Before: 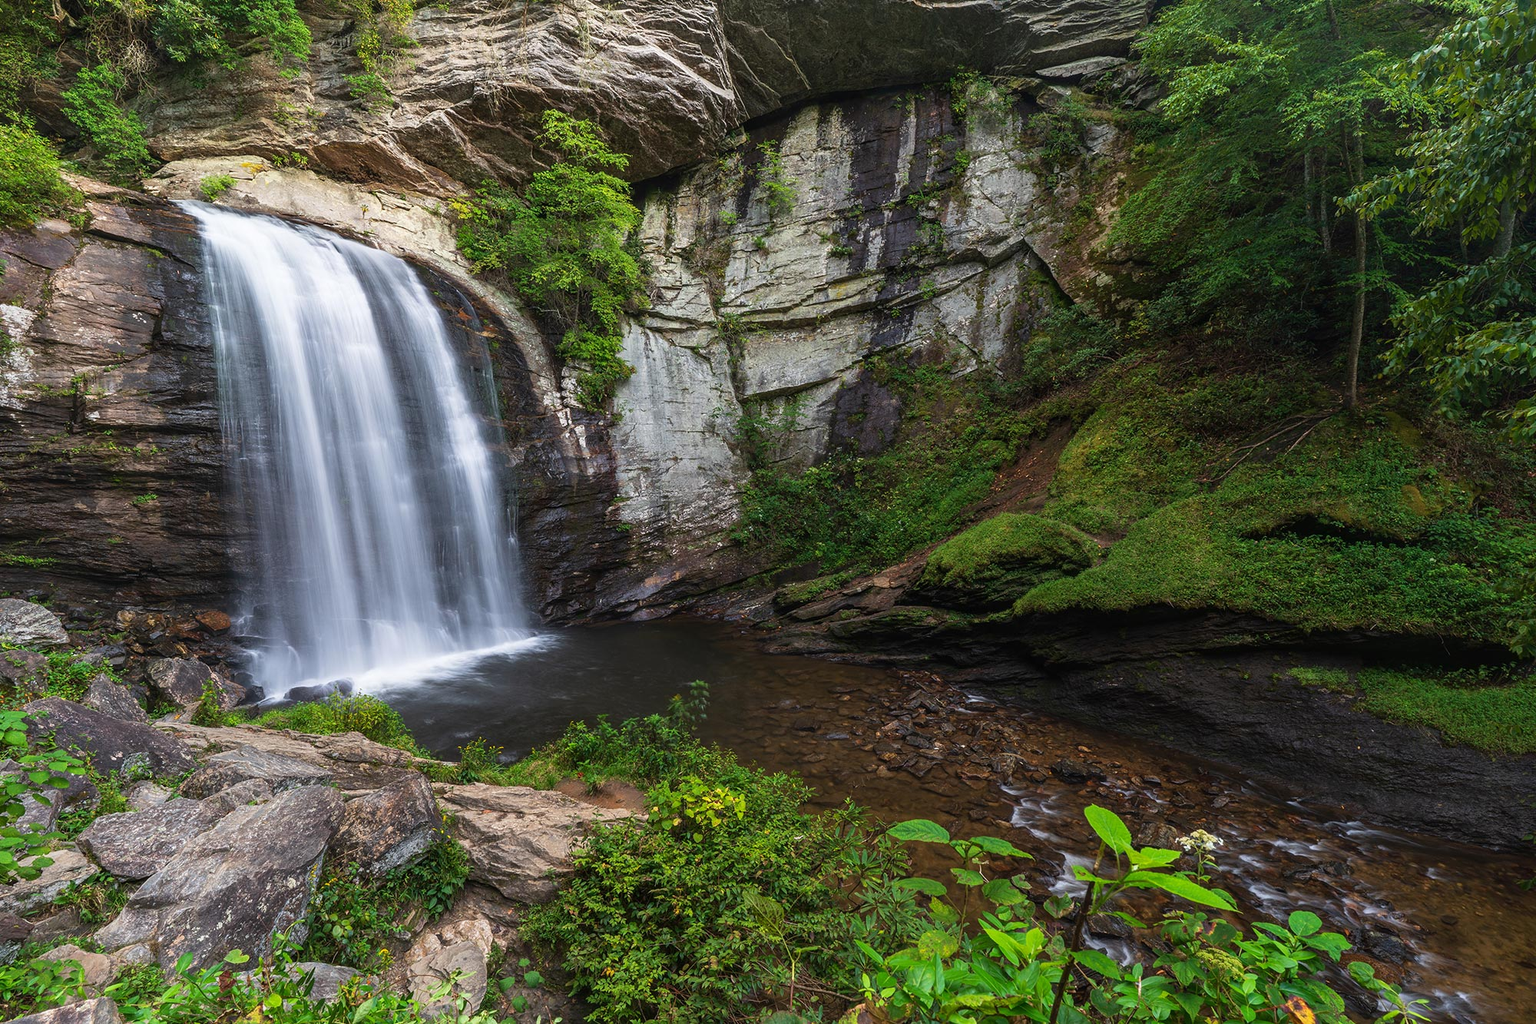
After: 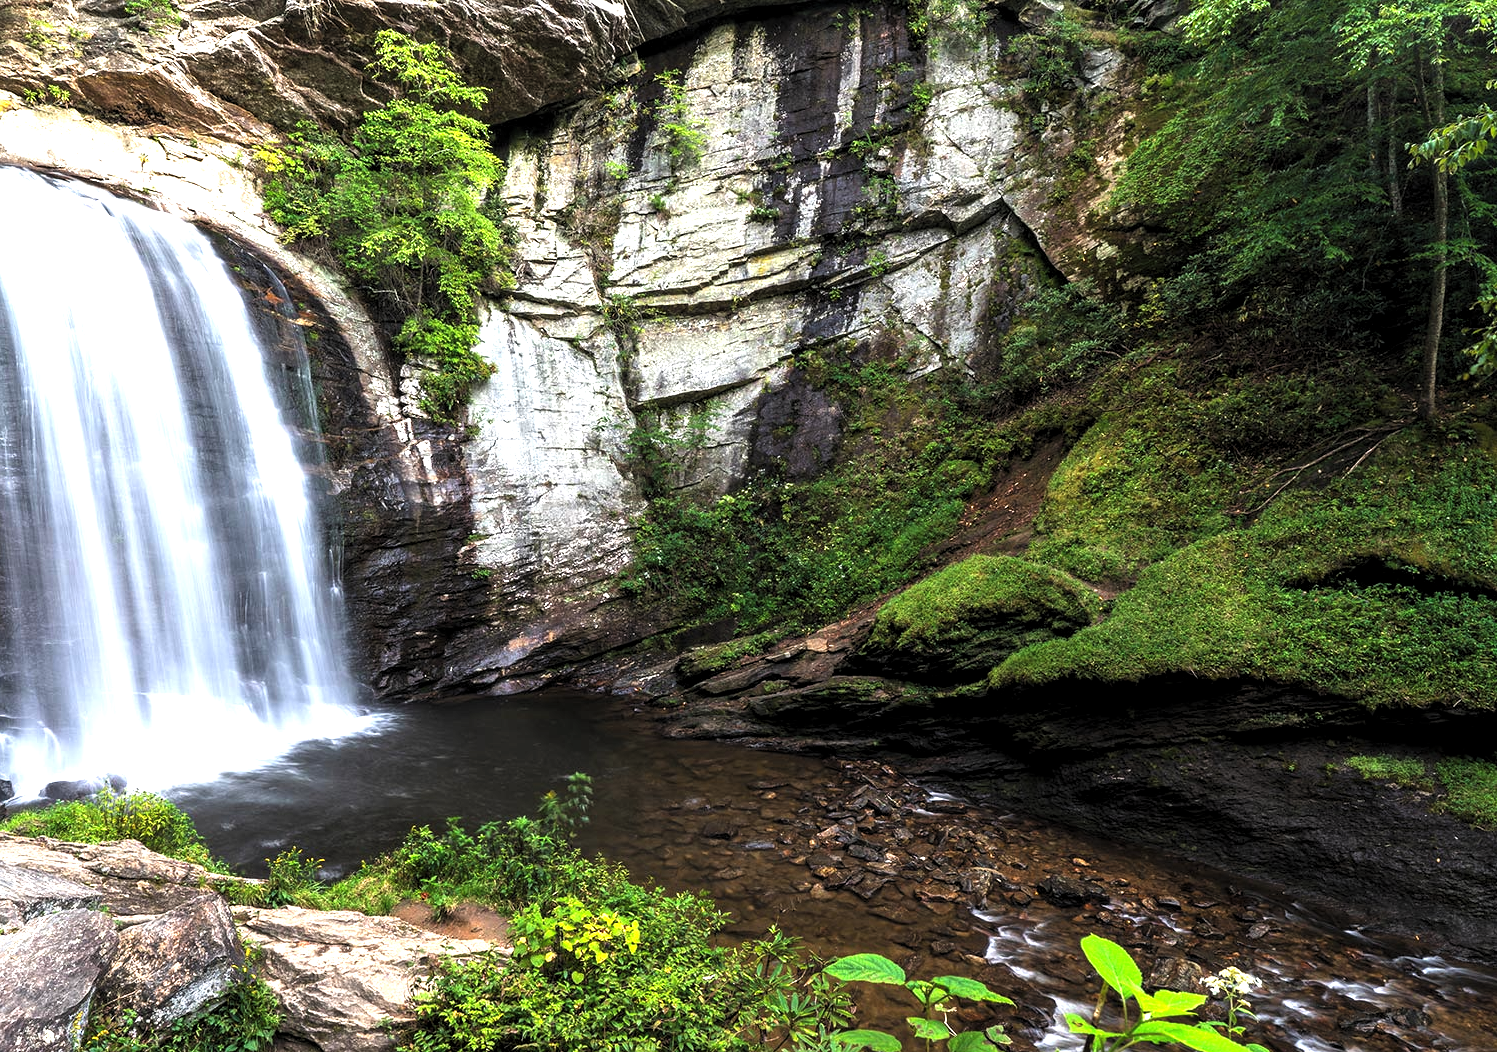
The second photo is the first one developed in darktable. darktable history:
tone equalizer: on, module defaults
levels: levels [0.116, 0.574, 1]
crop: left 16.58%, top 8.515%, right 8.567%, bottom 12.54%
exposure: black level correction 0, exposure 1.451 EV, compensate highlight preservation false
